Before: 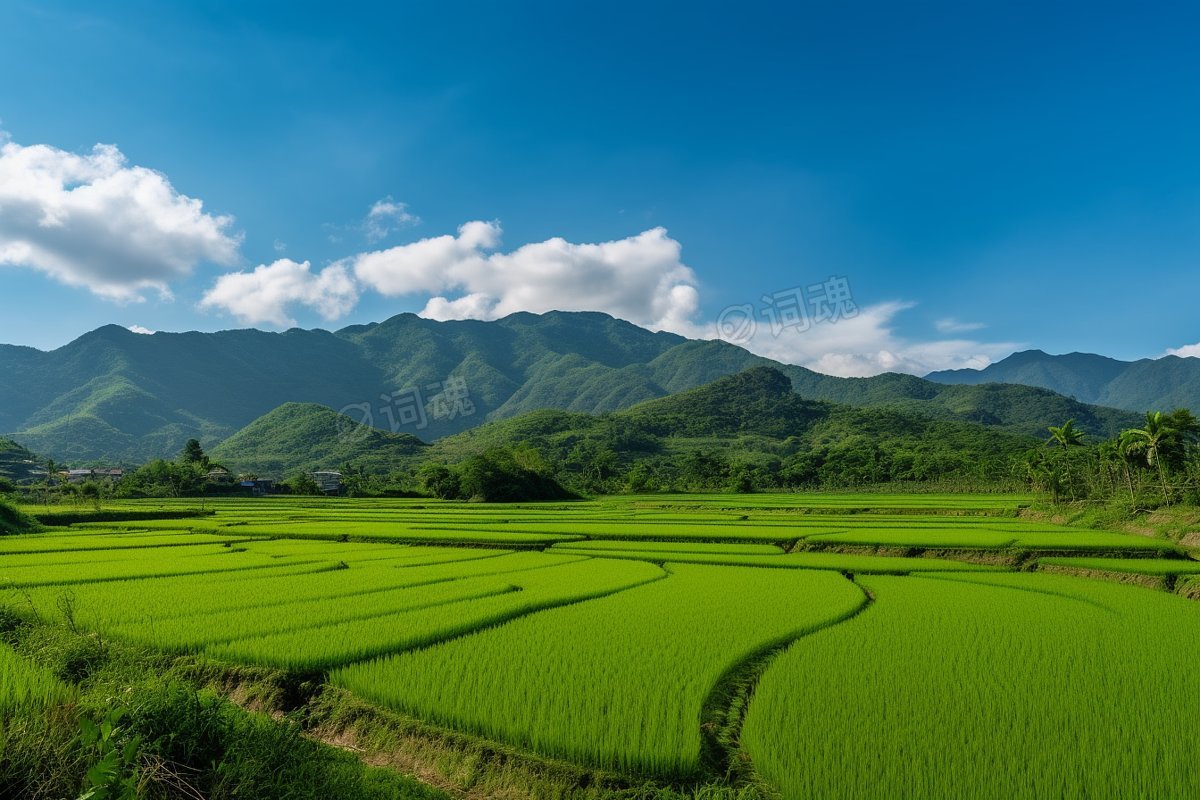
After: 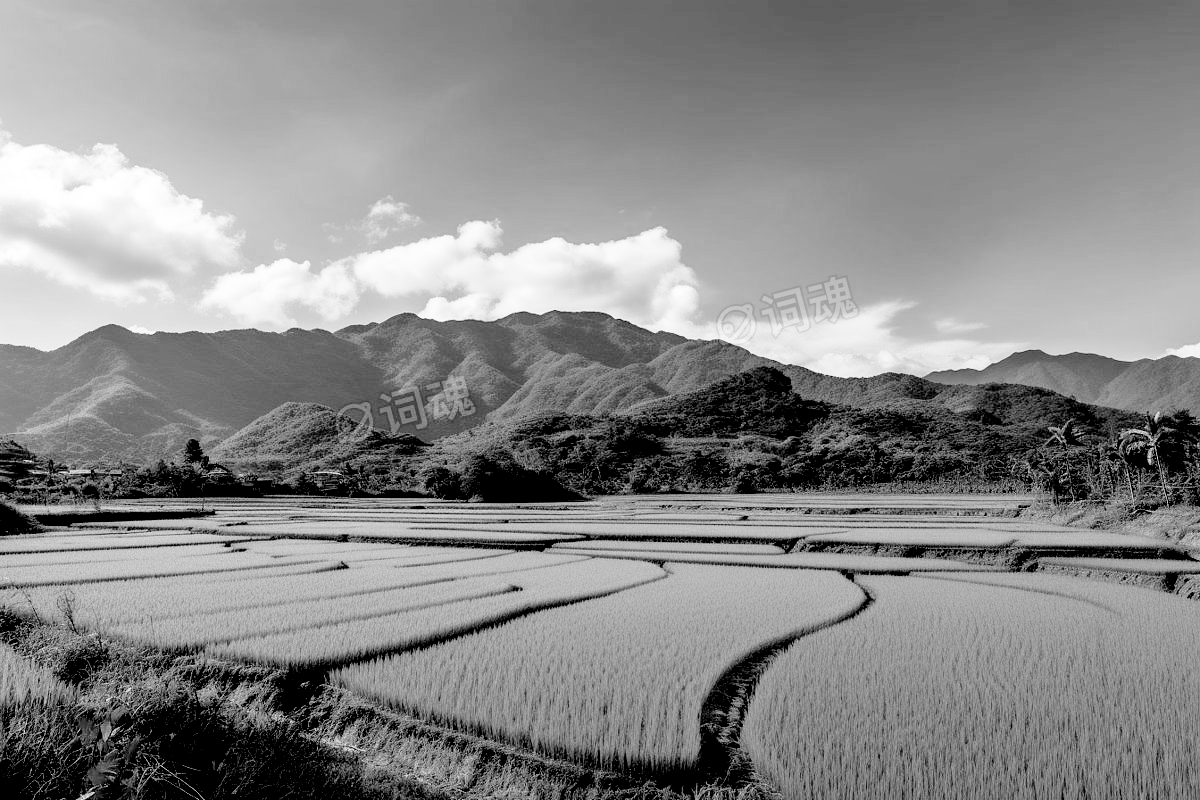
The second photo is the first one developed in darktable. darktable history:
color balance rgb: perceptual saturation grading › global saturation 20%, perceptual saturation grading › highlights -25%, perceptual saturation grading › shadows 50%, global vibrance -25%
base curve: curves: ch0 [(0, 0) (0.028, 0.03) (0.121, 0.232) (0.46, 0.748) (0.859, 0.968) (1, 1)], preserve colors none
monochrome: a -3.63, b -0.465
rgb levels: levels [[0.029, 0.461, 0.922], [0, 0.5, 1], [0, 0.5, 1]]
